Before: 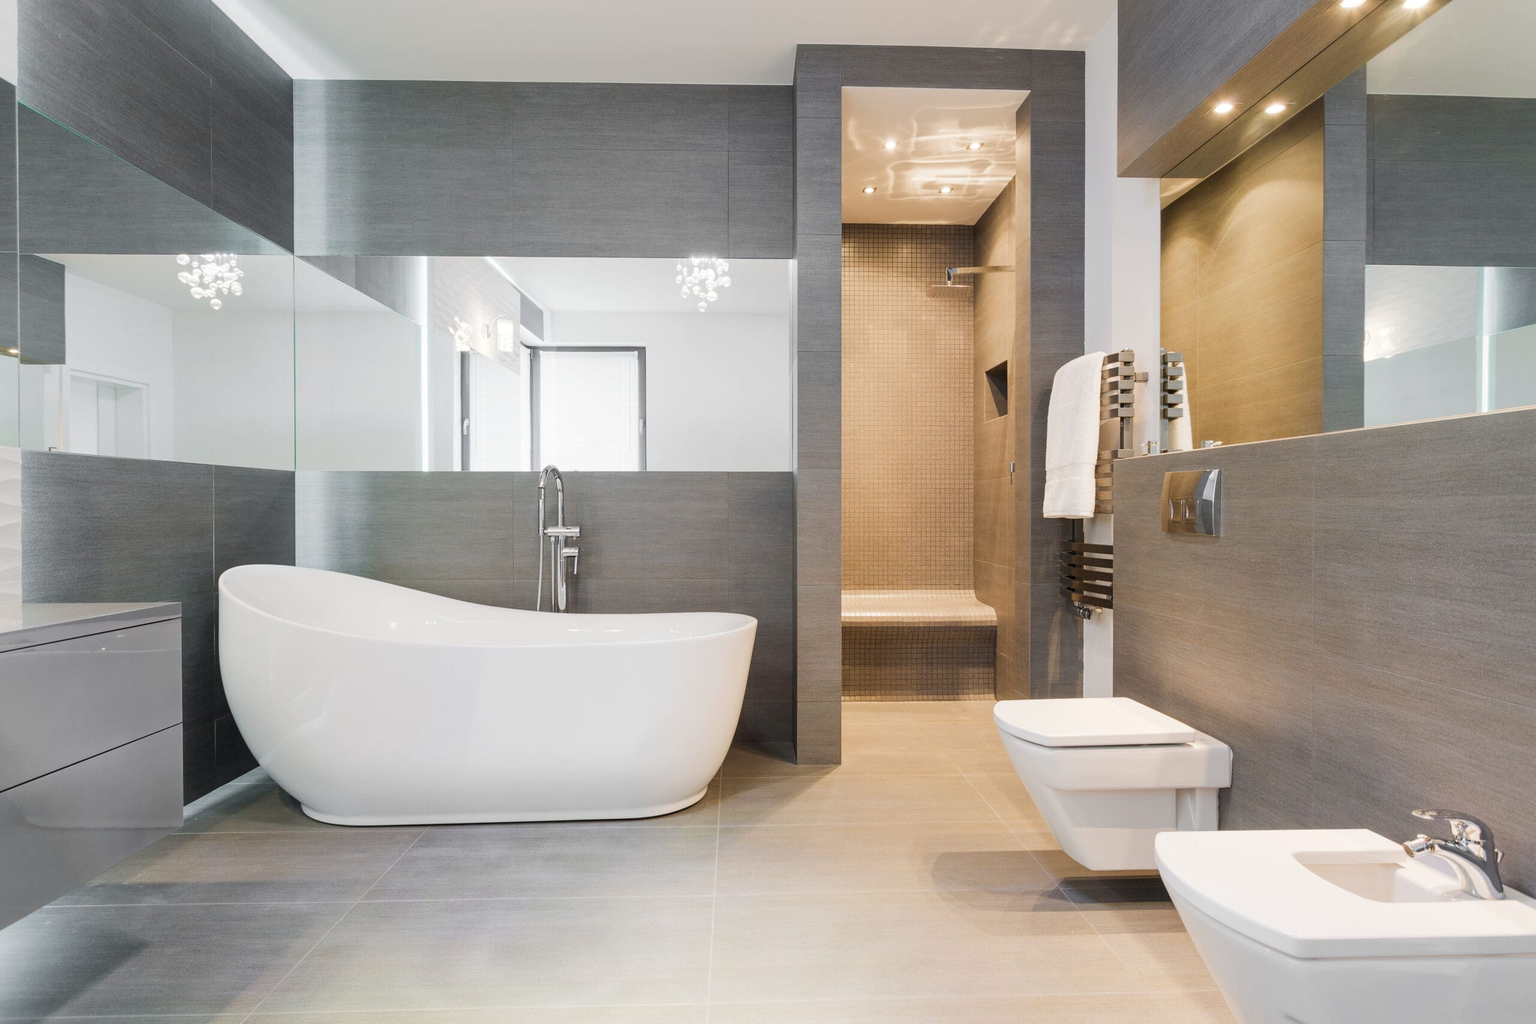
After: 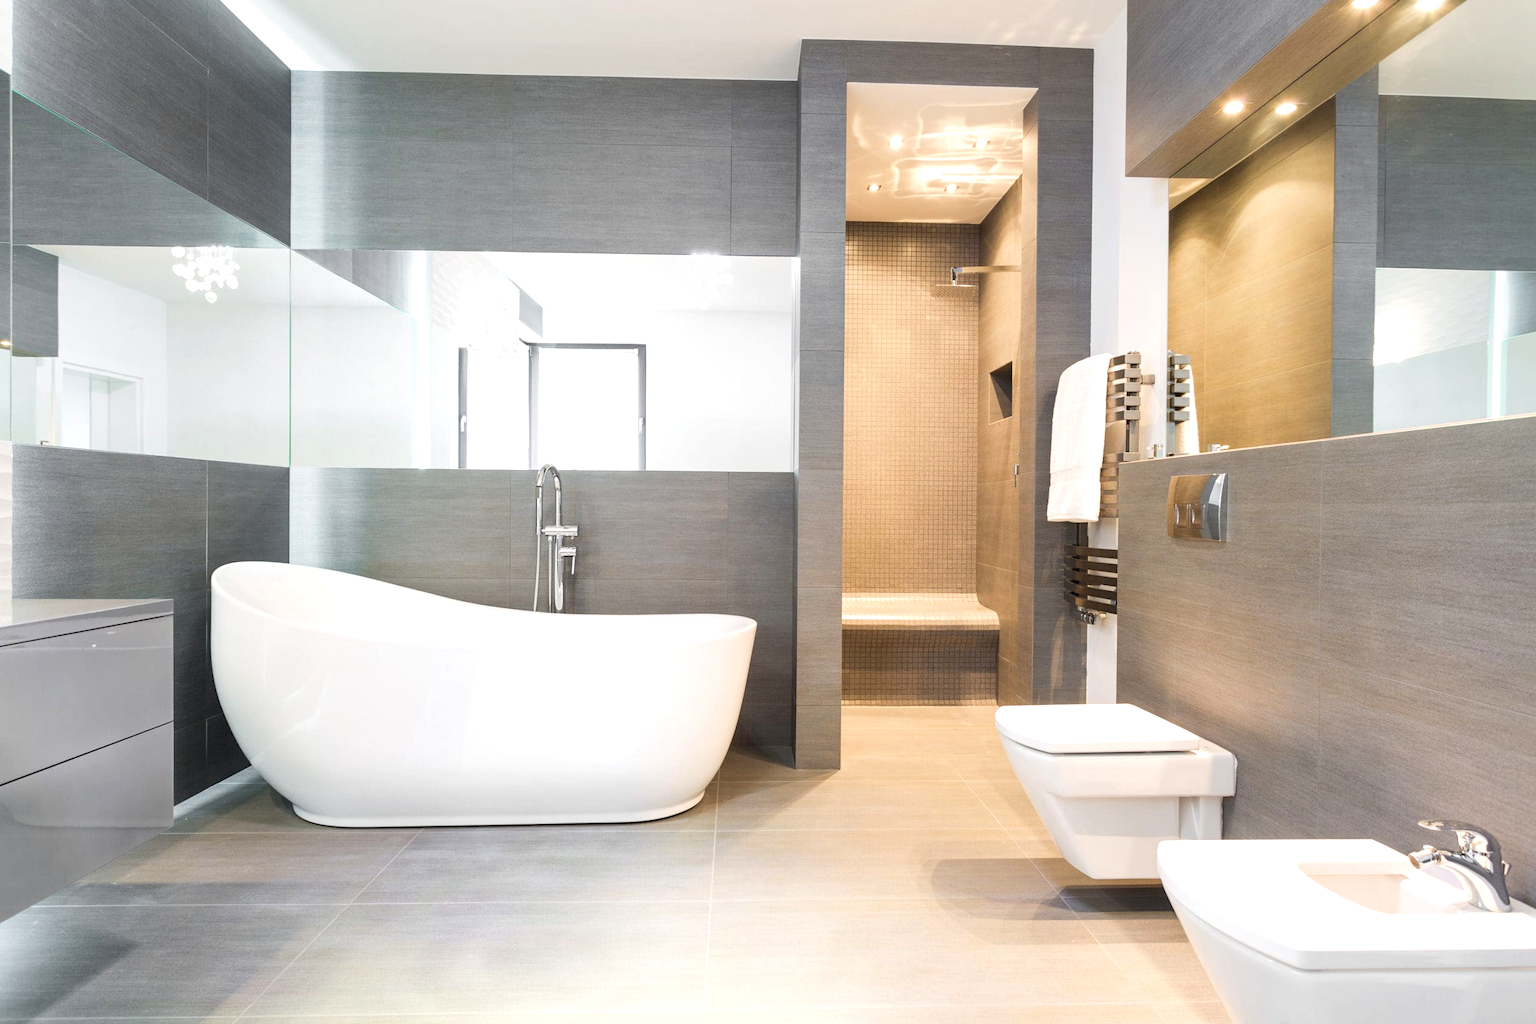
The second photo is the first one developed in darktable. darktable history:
exposure: exposure 0.515 EV, compensate highlight preservation false
crop and rotate: angle -0.5°
